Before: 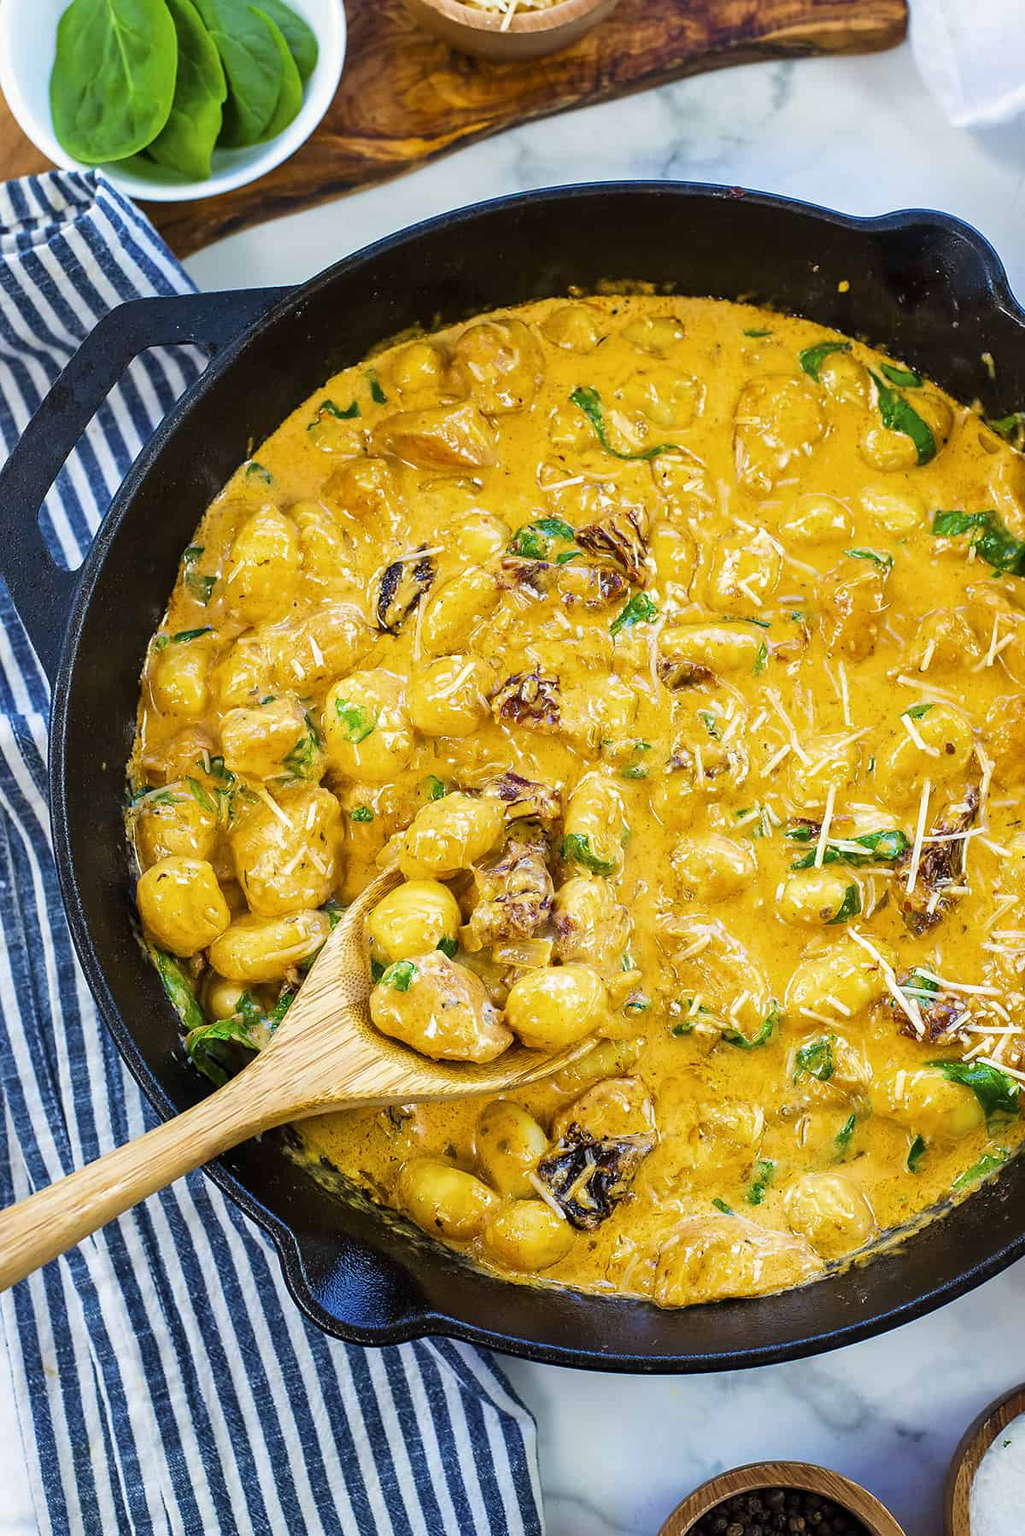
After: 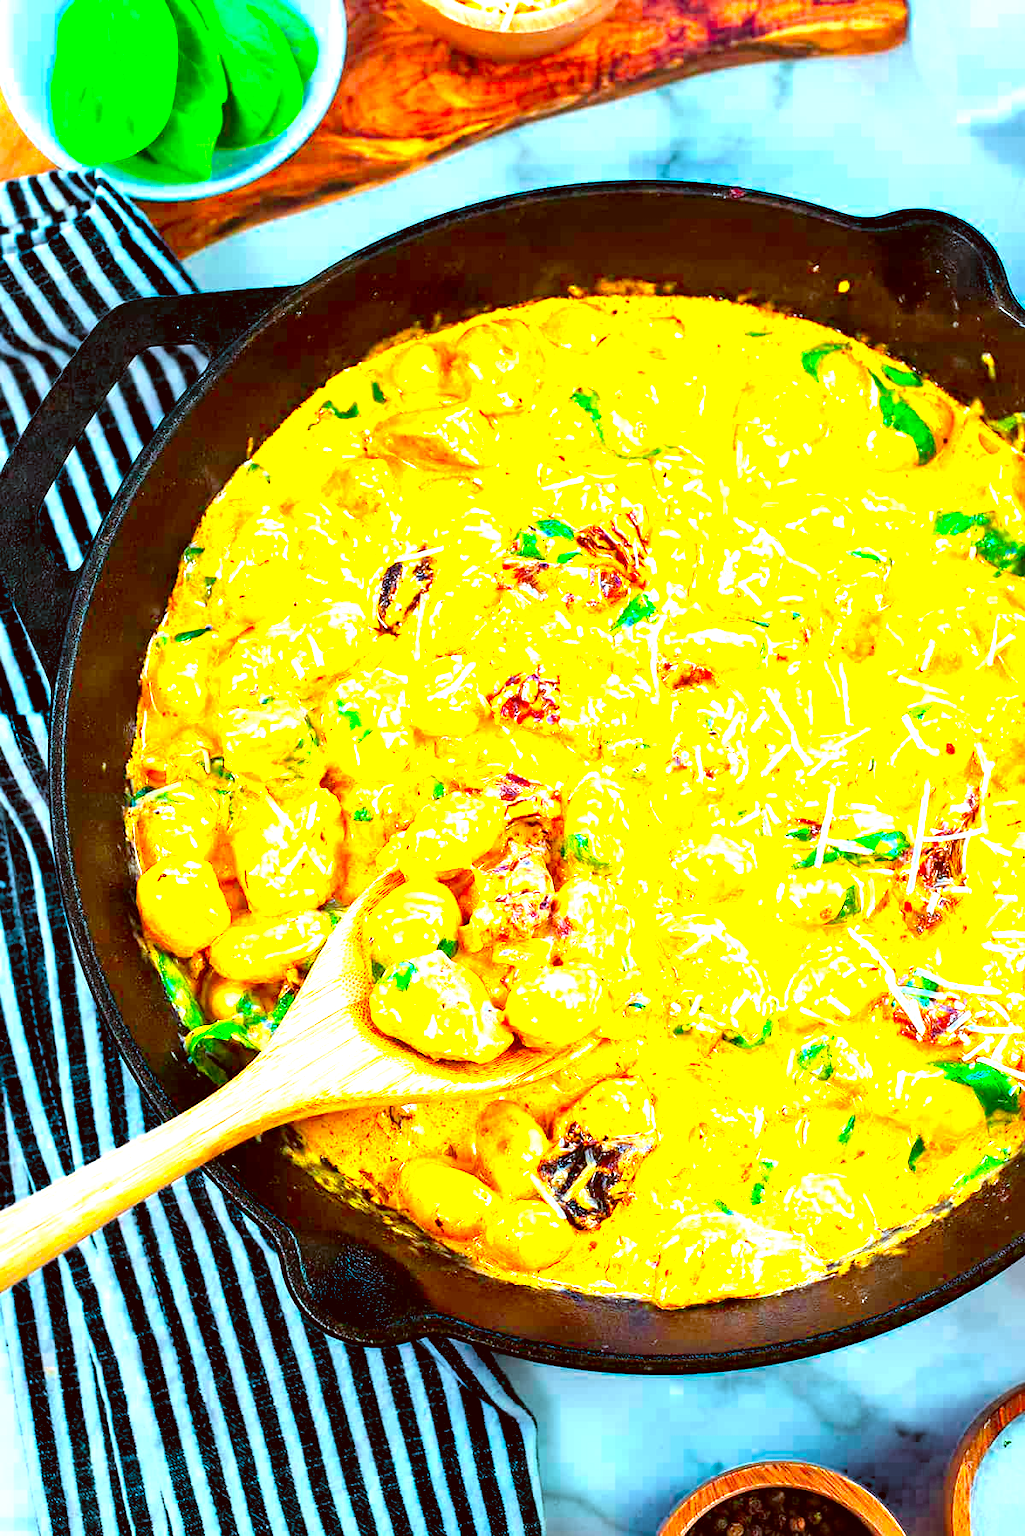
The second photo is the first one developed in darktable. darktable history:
exposure: exposure 0.566 EV, compensate highlight preservation false
color correction: highlights a* -5.94, highlights b* 9.48, shadows a* 10.12, shadows b* 23.94
color calibration: output R [1.422, -0.35, -0.252, 0], output G [-0.238, 1.259, -0.084, 0], output B [-0.081, -0.196, 1.58, 0], output brightness [0.49, 0.671, -0.57, 0], illuminant same as pipeline (D50), adaptation none (bypass), saturation algorithm version 1 (2020)
